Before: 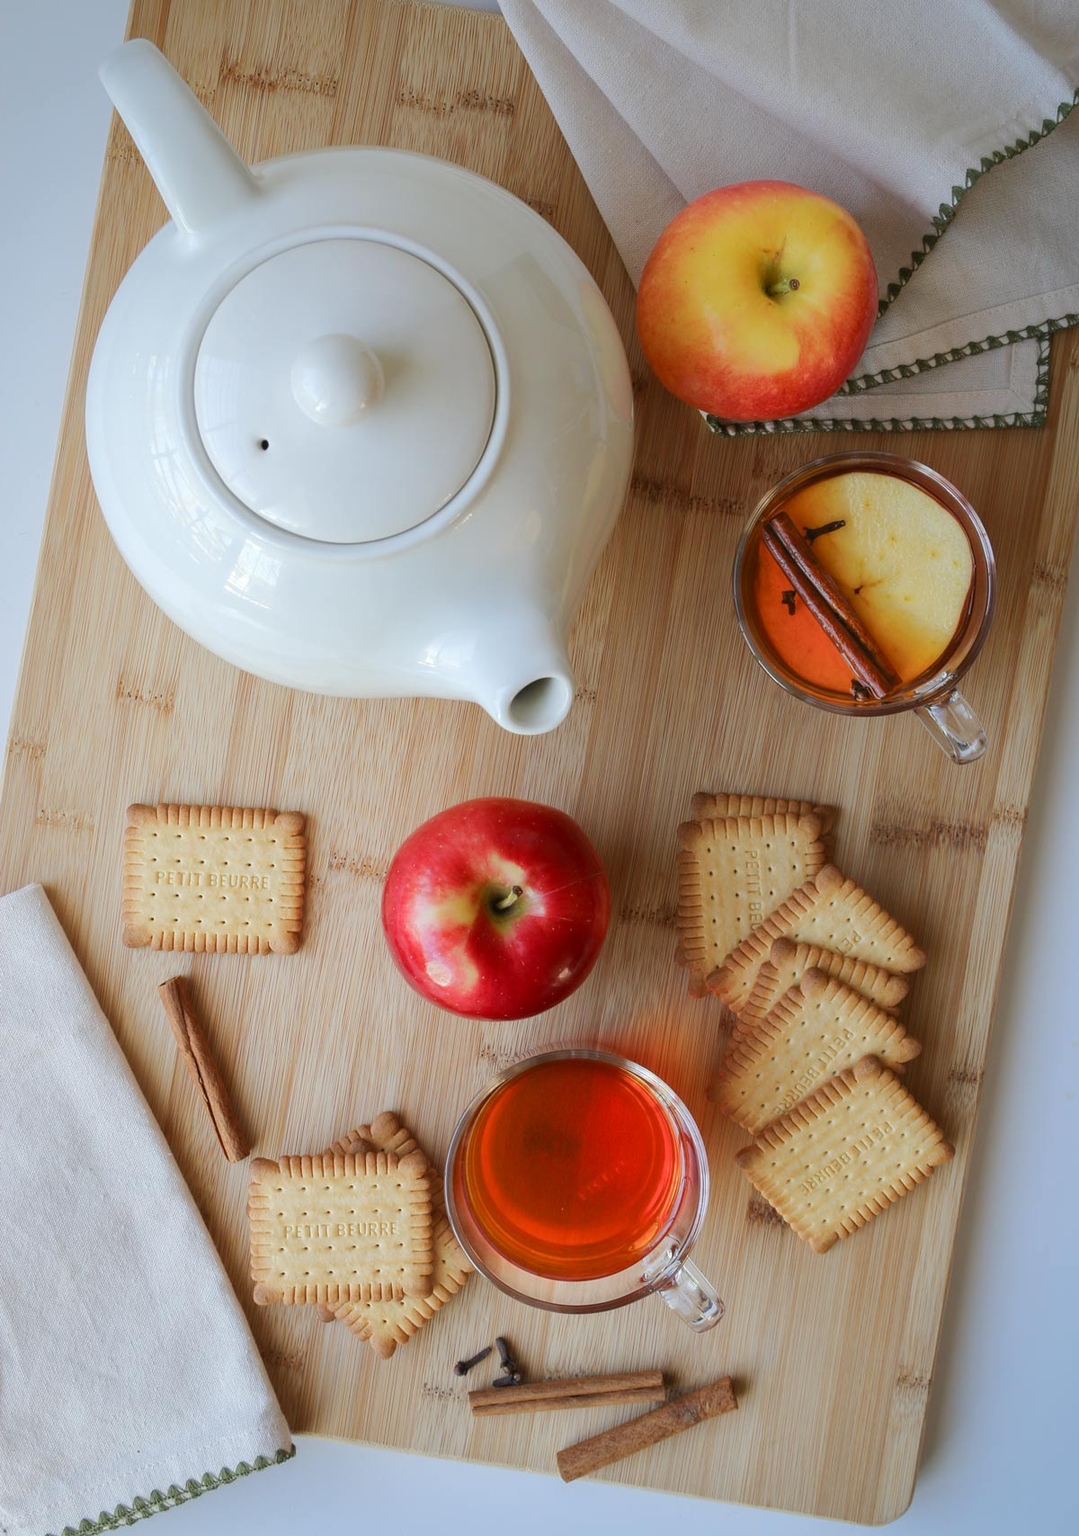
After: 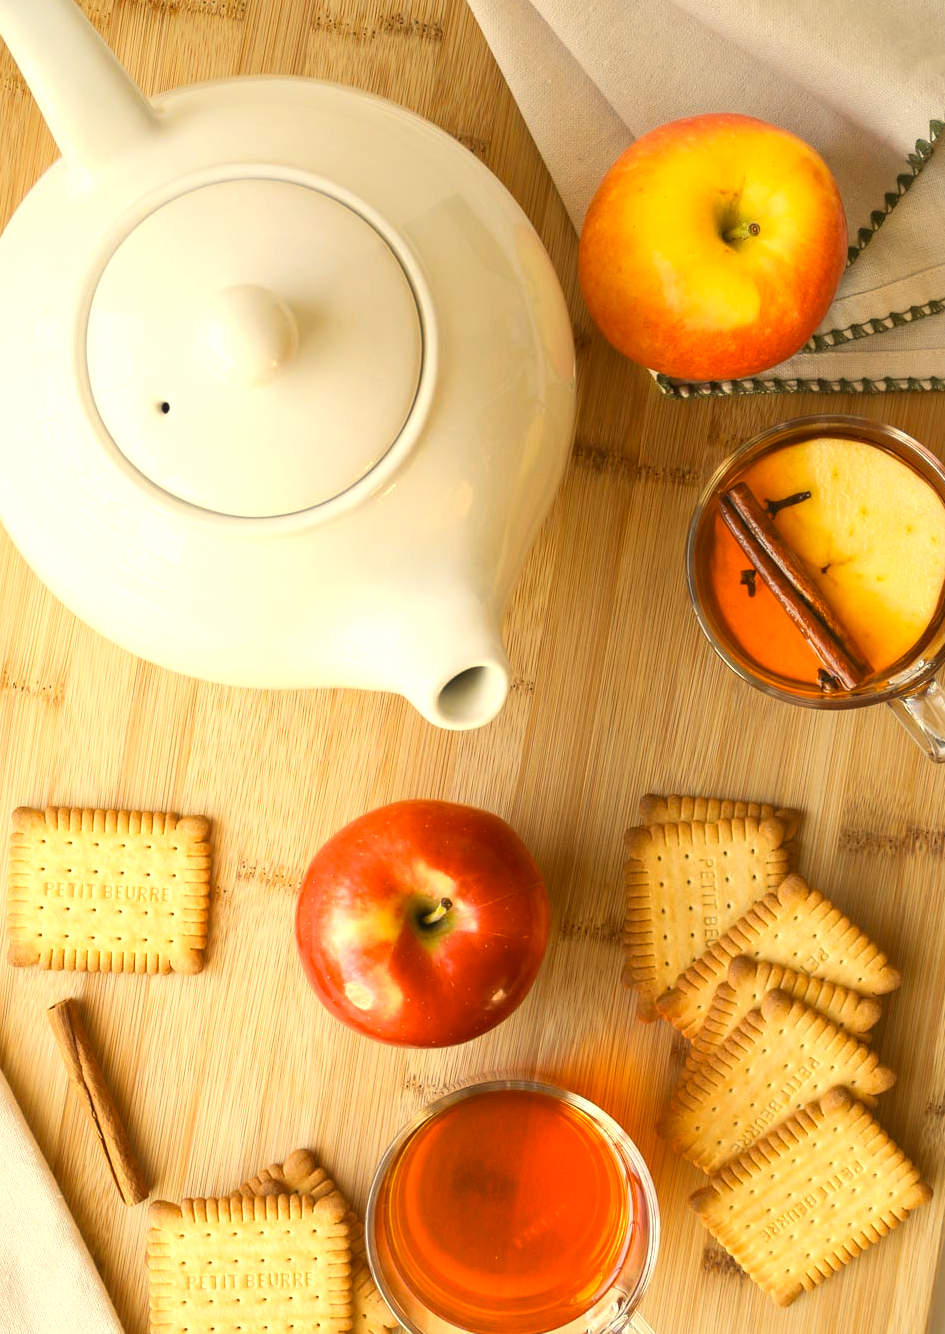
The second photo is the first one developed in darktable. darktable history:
exposure: exposure 0.74 EV, compensate highlight preservation false
color contrast: green-magenta contrast 0.85, blue-yellow contrast 1.25, unbound 0
white balance: red 1.138, green 0.996, blue 0.812
crop and rotate: left 10.77%, top 5.1%, right 10.41%, bottom 16.76%
